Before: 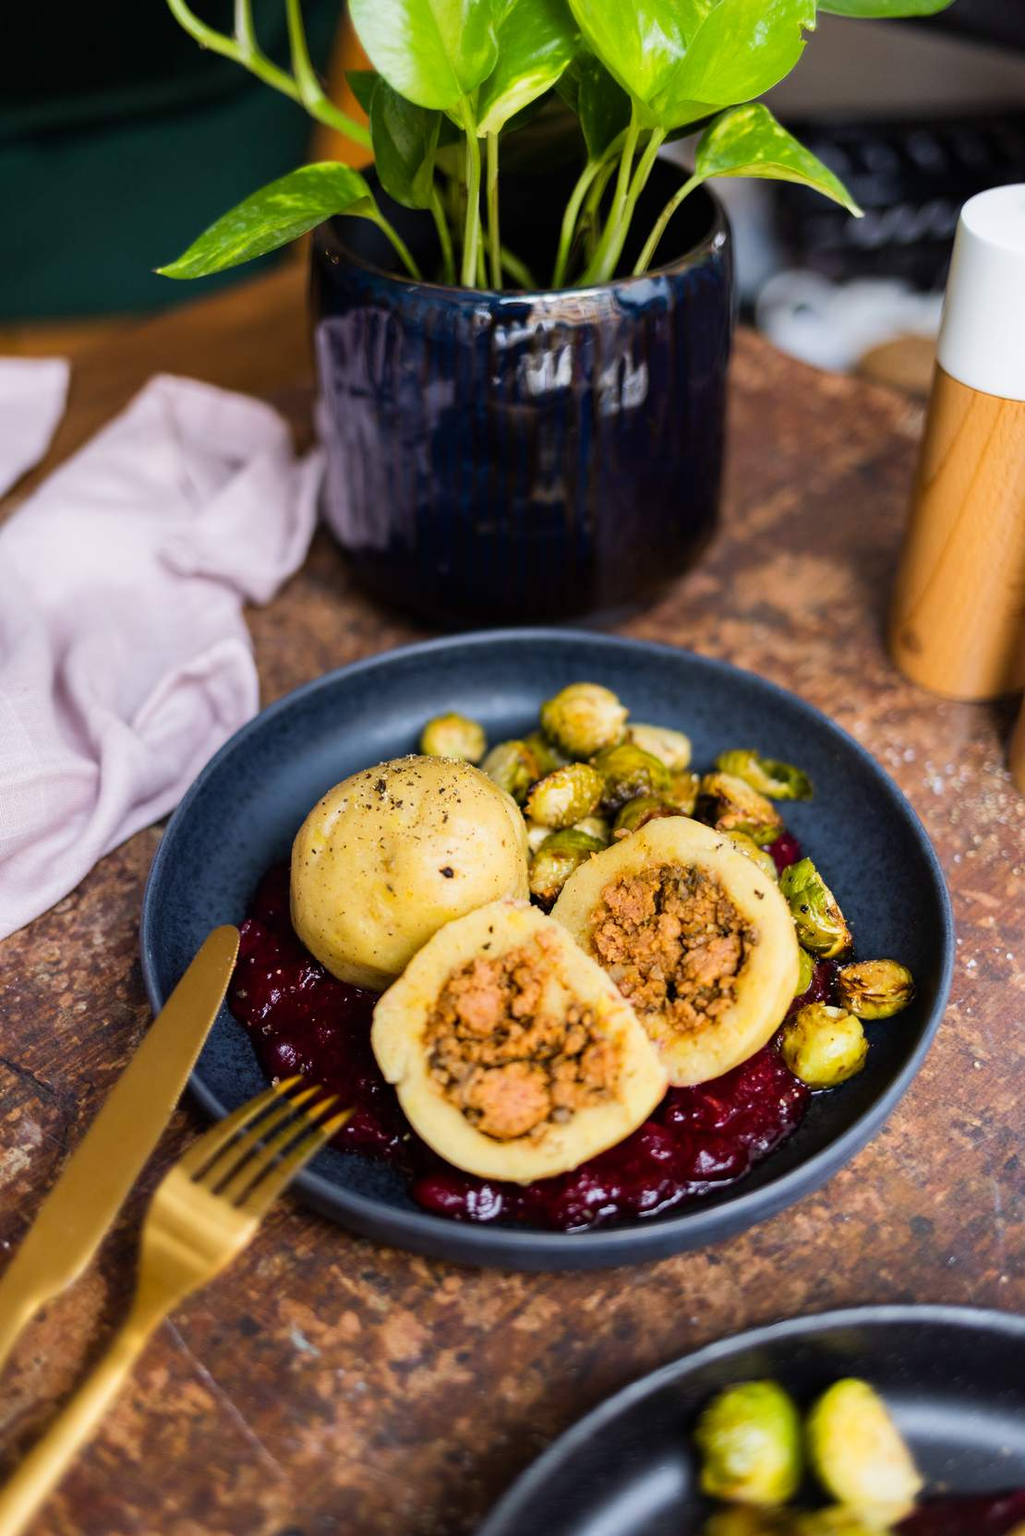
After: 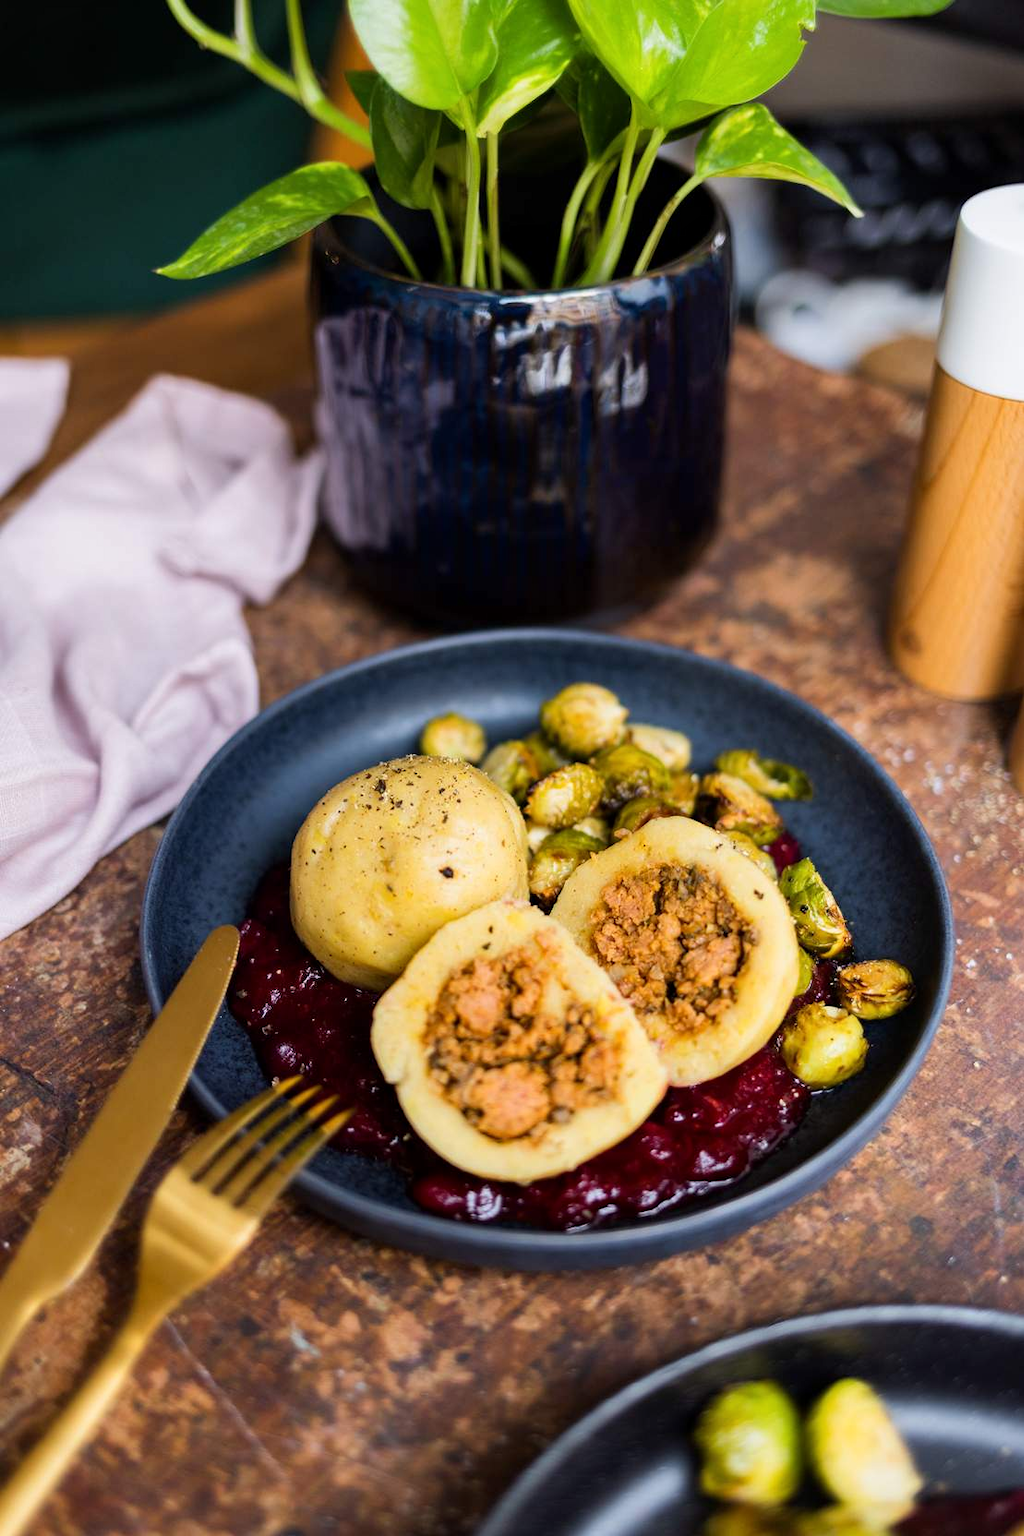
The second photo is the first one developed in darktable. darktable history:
local contrast: mode bilateral grid, contrast 99, coarseness 100, detail 108%, midtone range 0.2
